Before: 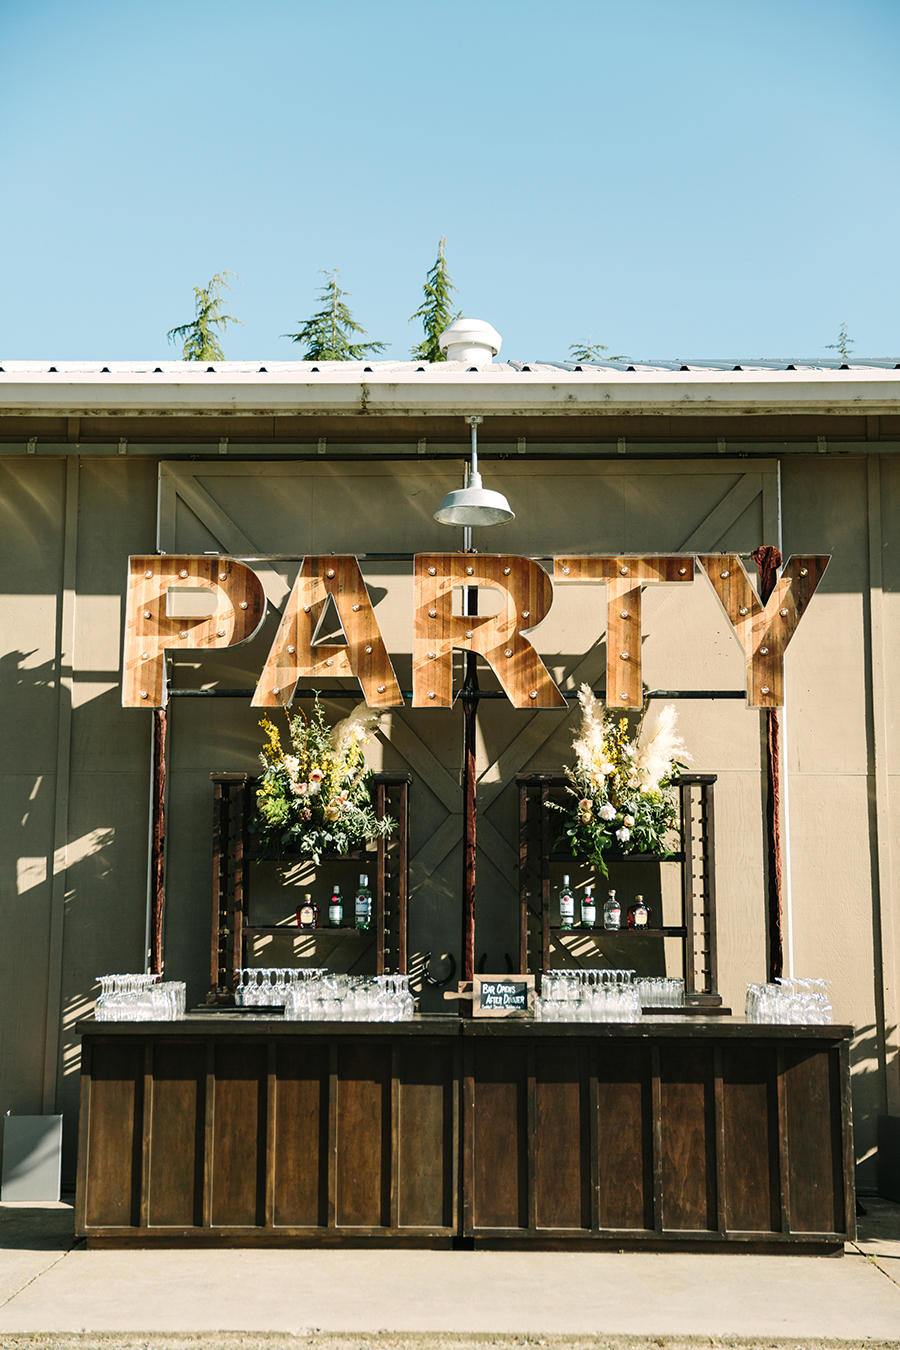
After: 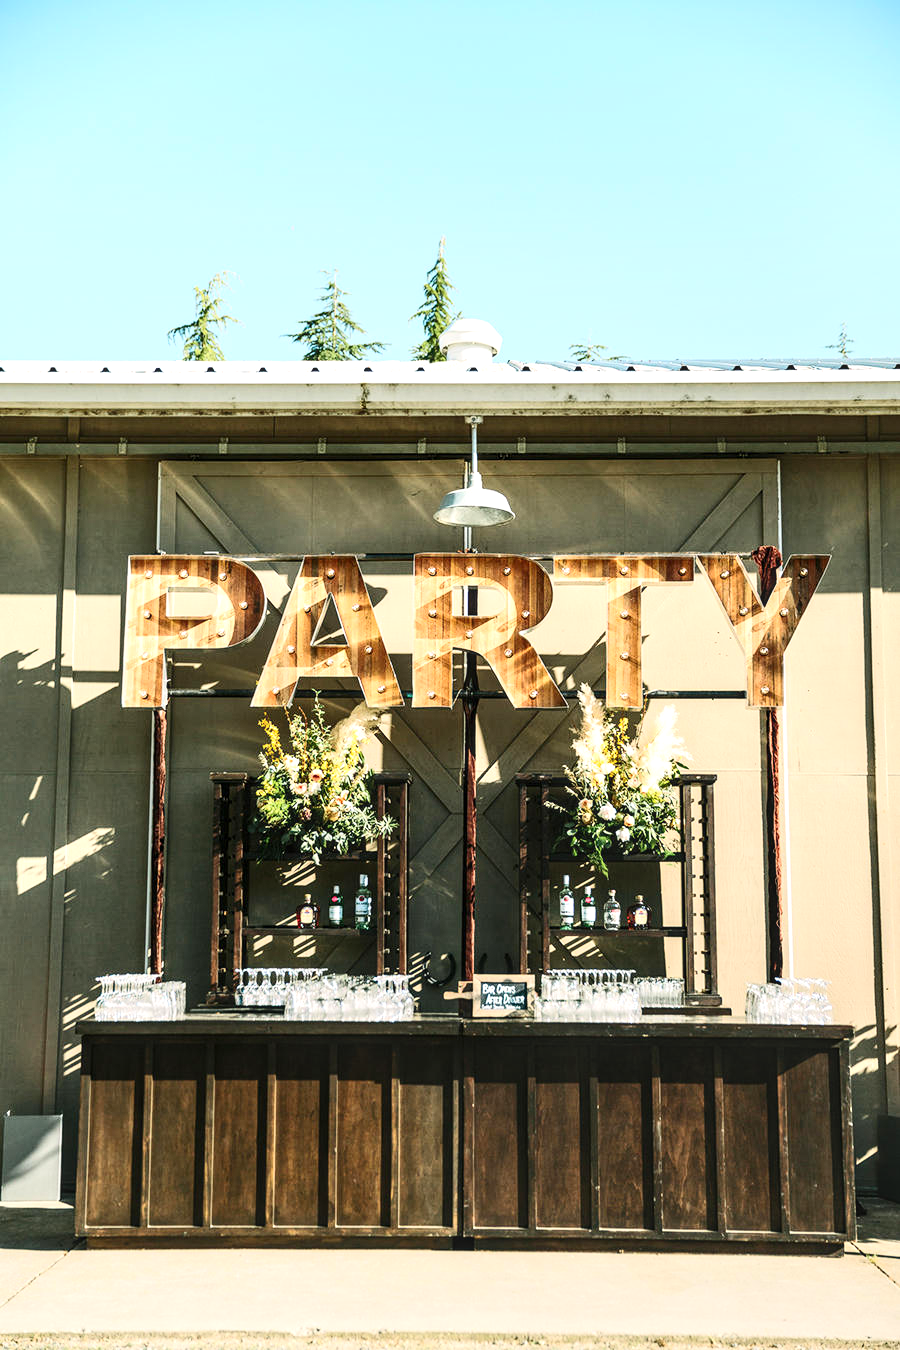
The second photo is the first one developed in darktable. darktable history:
local contrast: on, module defaults
contrast brightness saturation: contrast 0.24, brightness 0.09
exposure: black level correction 0.001, exposure 0.5 EV, compensate exposure bias true, compensate highlight preservation false
